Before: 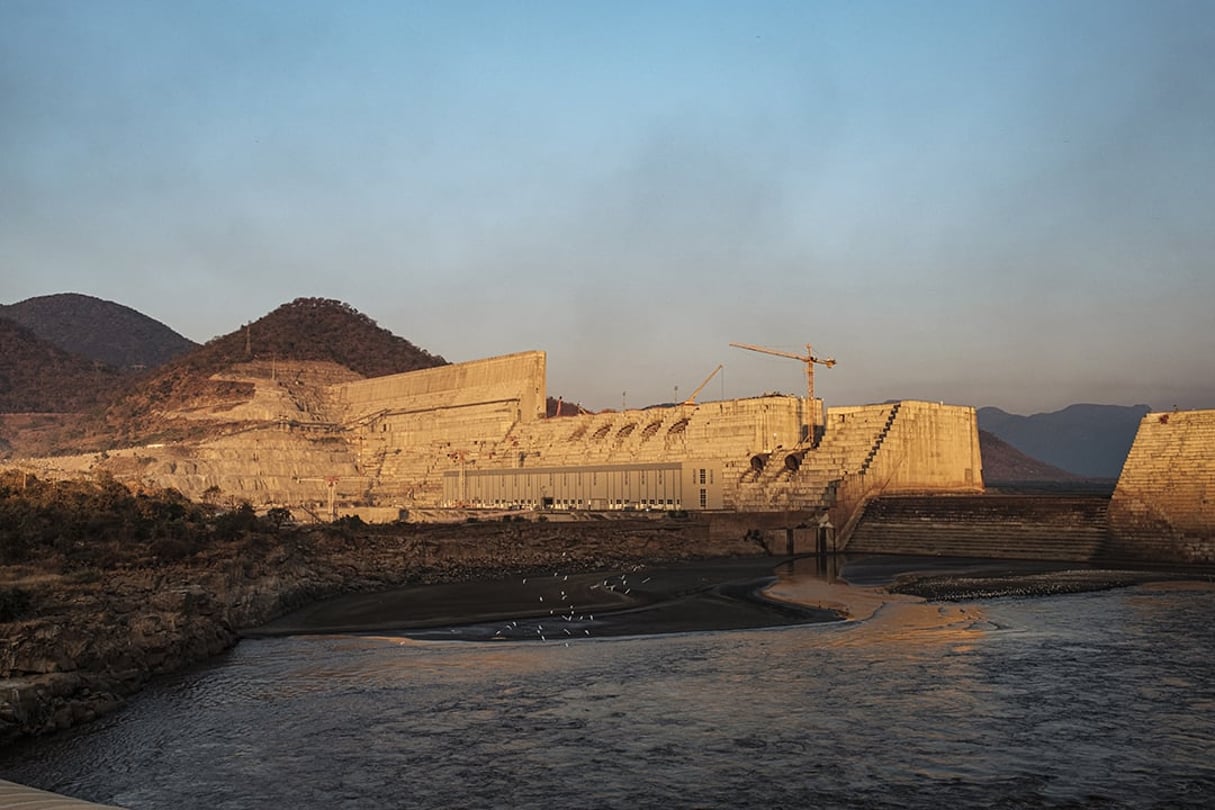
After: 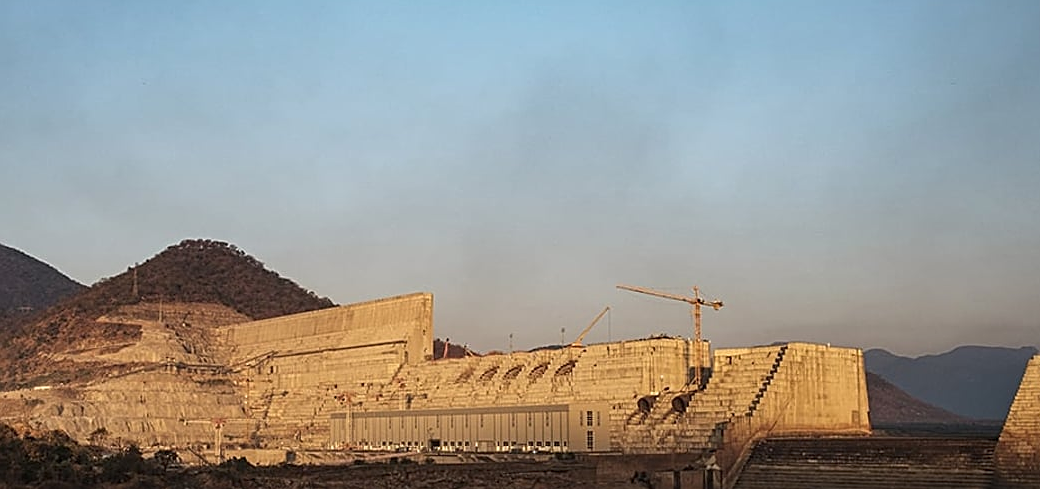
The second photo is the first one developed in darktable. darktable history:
crop and rotate: left 9.345%, top 7.22%, right 4.982%, bottom 32.331%
sharpen: on, module defaults
tone equalizer: on, module defaults
